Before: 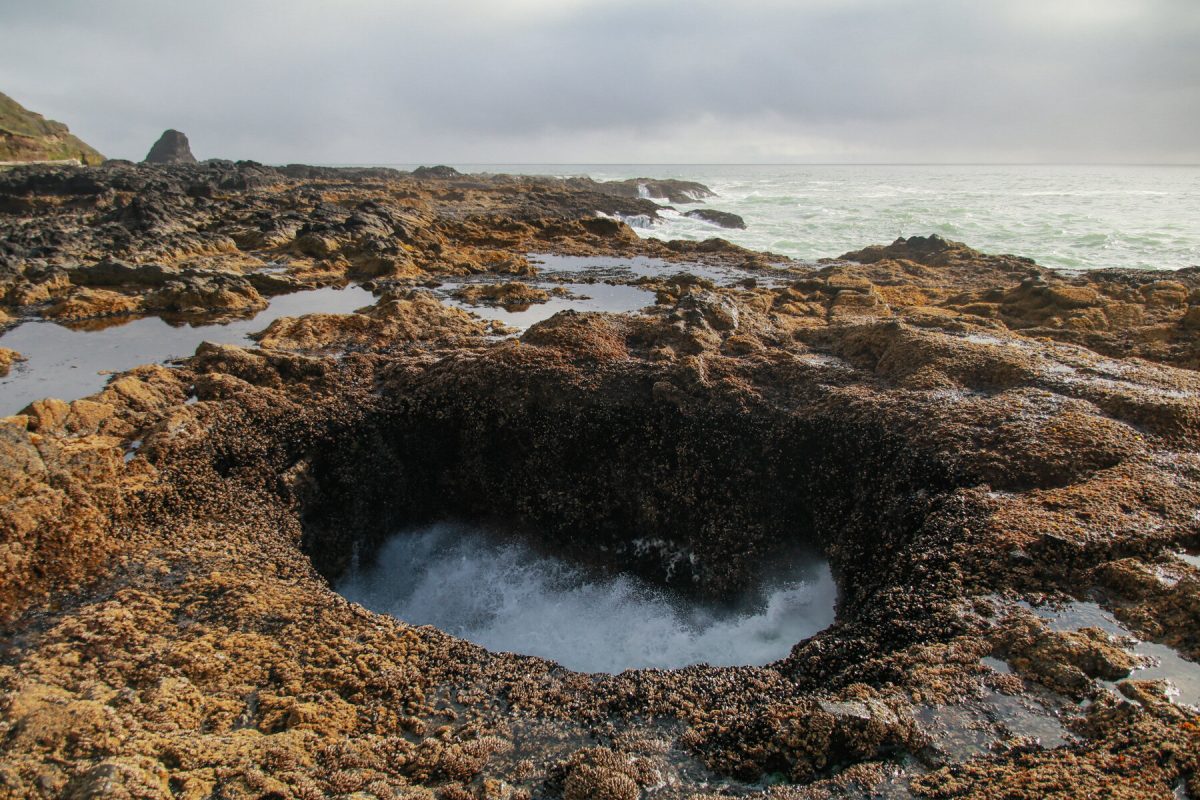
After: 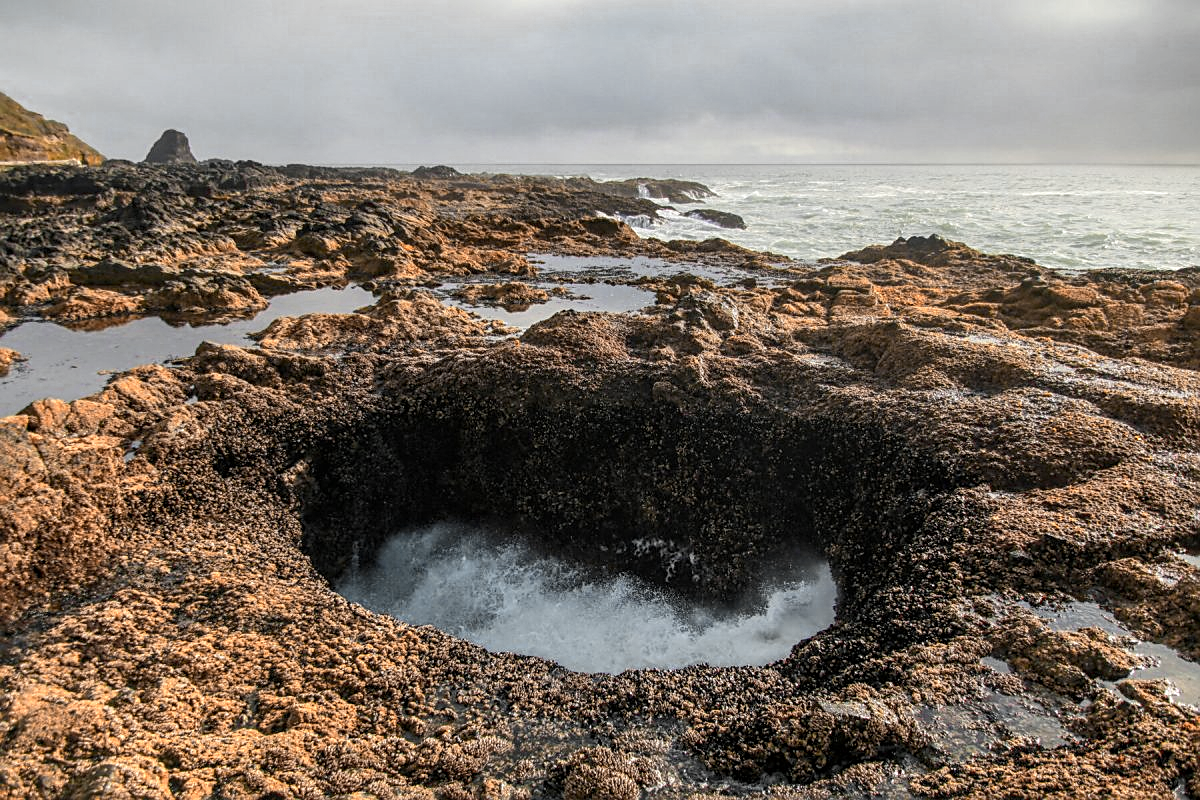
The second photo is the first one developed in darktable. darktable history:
local contrast: on, module defaults
sharpen: on, module defaults
color zones: curves: ch0 [(0.009, 0.528) (0.136, 0.6) (0.255, 0.586) (0.39, 0.528) (0.522, 0.584) (0.686, 0.736) (0.849, 0.561)]; ch1 [(0.045, 0.781) (0.14, 0.416) (0.257, 0.695) (0.442, 0.032) (0.738, 0.338) (0.818, 0.632) (0.891, 0.741) (1, 0.704)]; ch2 [(0, 0.667) (0.141, 0.52) (0.26, 0.37) (0.474, 0.432) (0.743, 0.286)]
shadows and highlights: shadows 32, highlights -32, soften with gaussian
